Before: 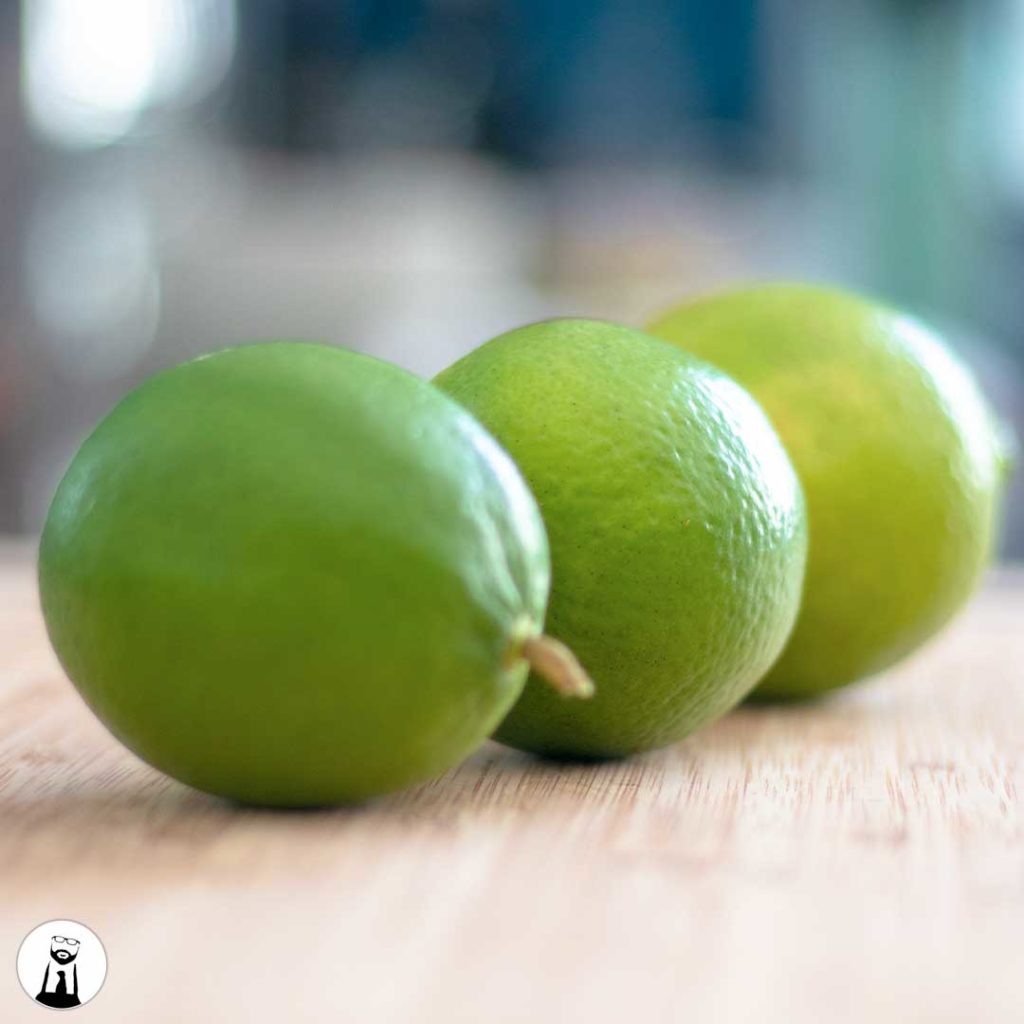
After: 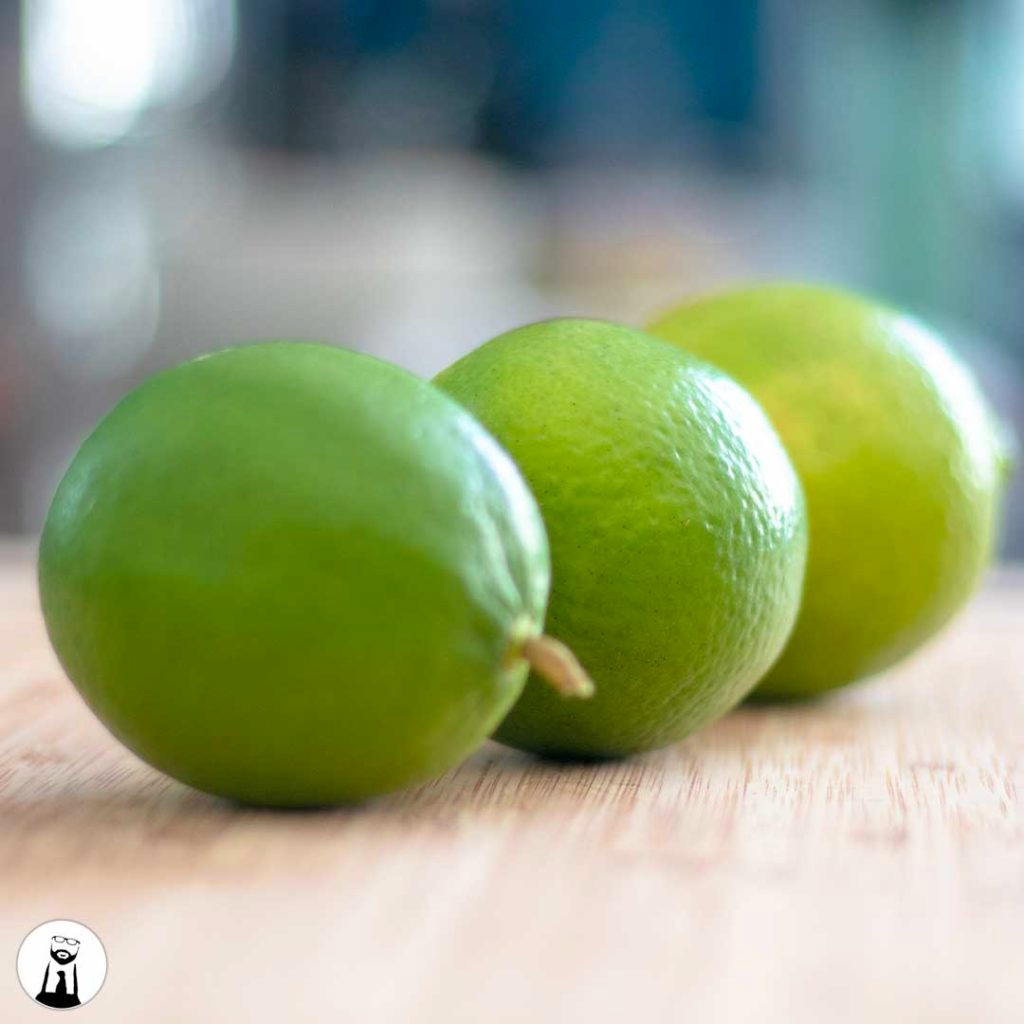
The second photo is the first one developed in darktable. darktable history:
color correction: saturation 1.1
